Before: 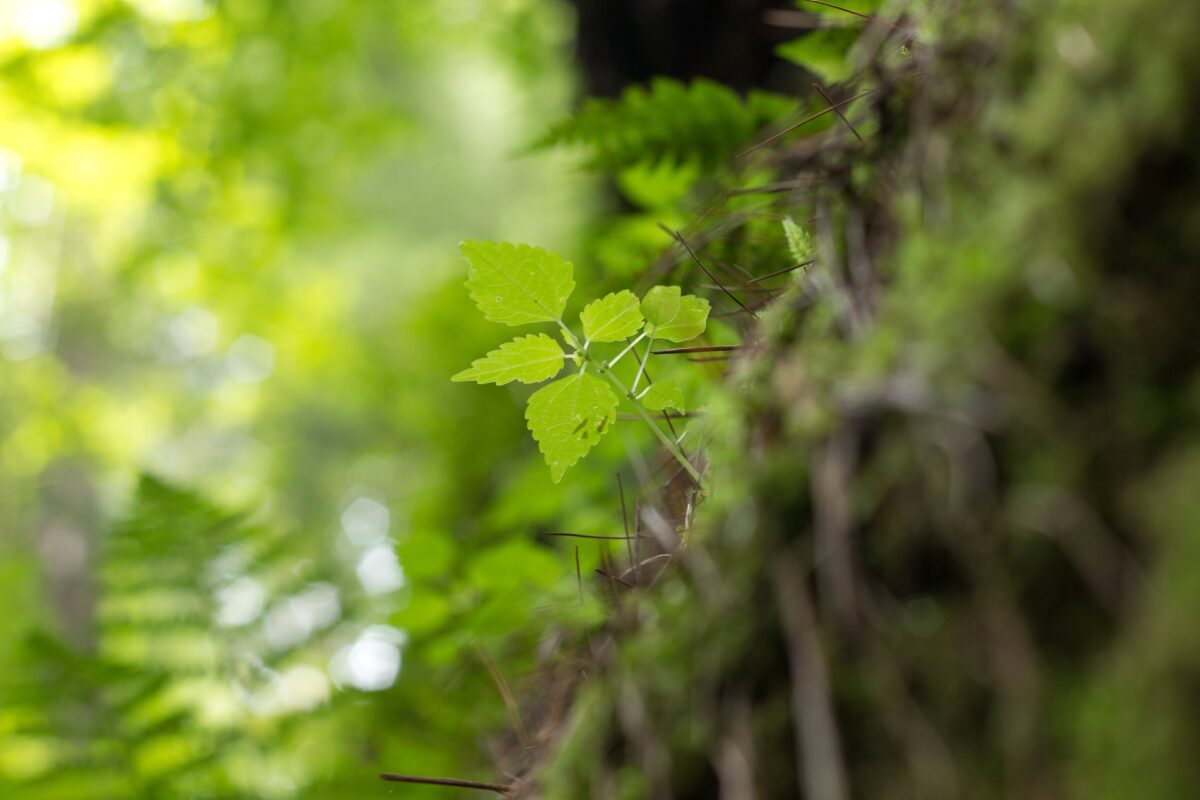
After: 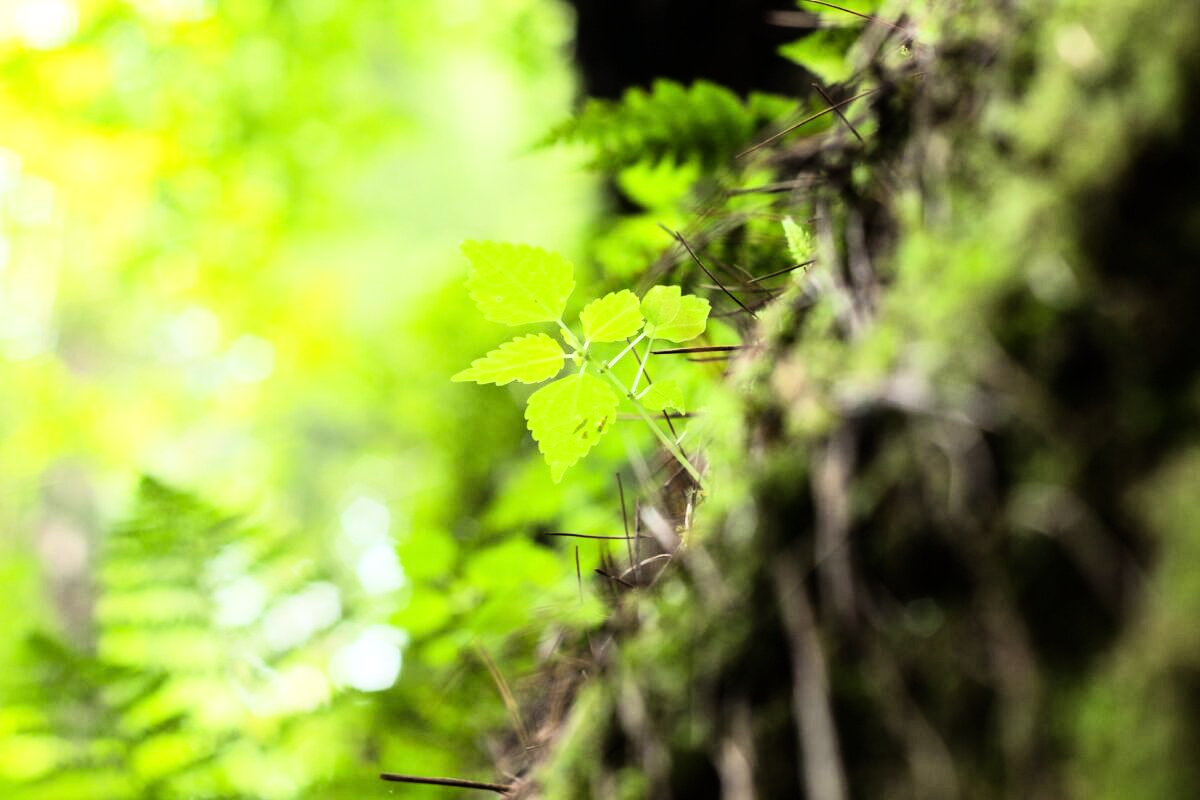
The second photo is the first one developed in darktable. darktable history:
rotate and perspective: crop left 0, crop top 0
rgb curve: curves: ch0 [(0, 0) (0.21, 0.15) (0.24, 0.21) (0.5, 0.75) (0.75, 0.96) (0.89, 0.99) (1, 1)]; ch1 [(0, 0.02) (0.21, 0.13) (0.25, 0.2) (0.5, 0.67) (0.75, 0.9) (0.89, 0.97) (1, 1)]; ch2 [(0, 0.02) (0.21, 0.13) (0.25, 0.2) (0.5, 0.67) (0.75, 0.9) (0.89, 0.97) (1, 1)], compensate middle gray true
